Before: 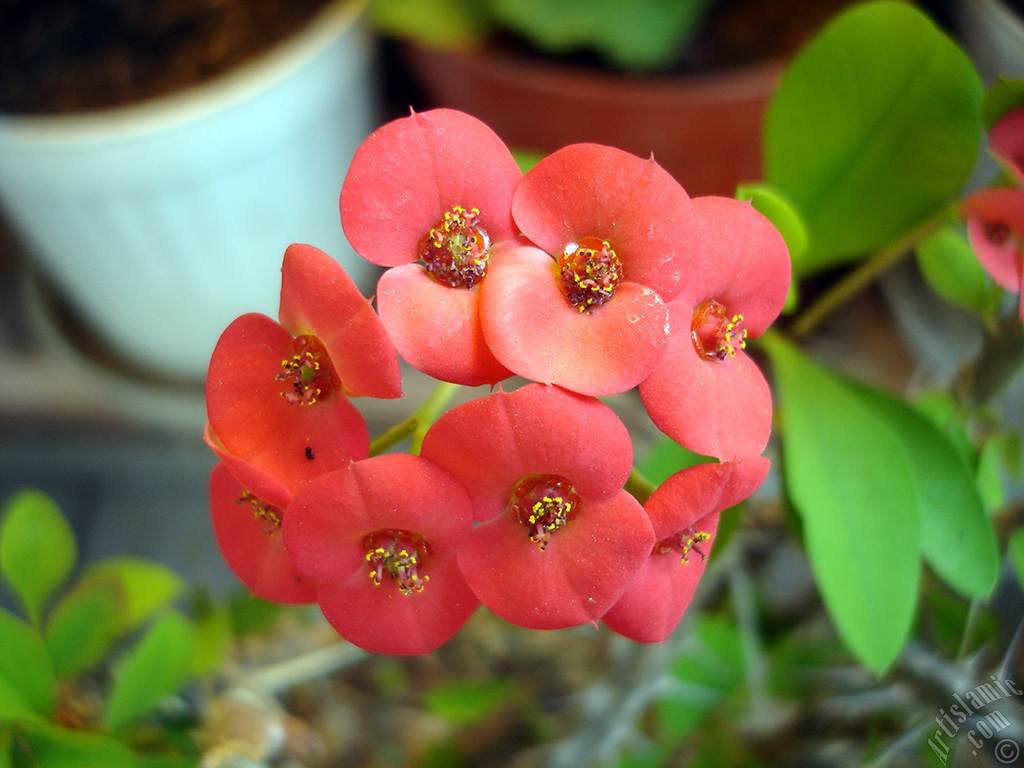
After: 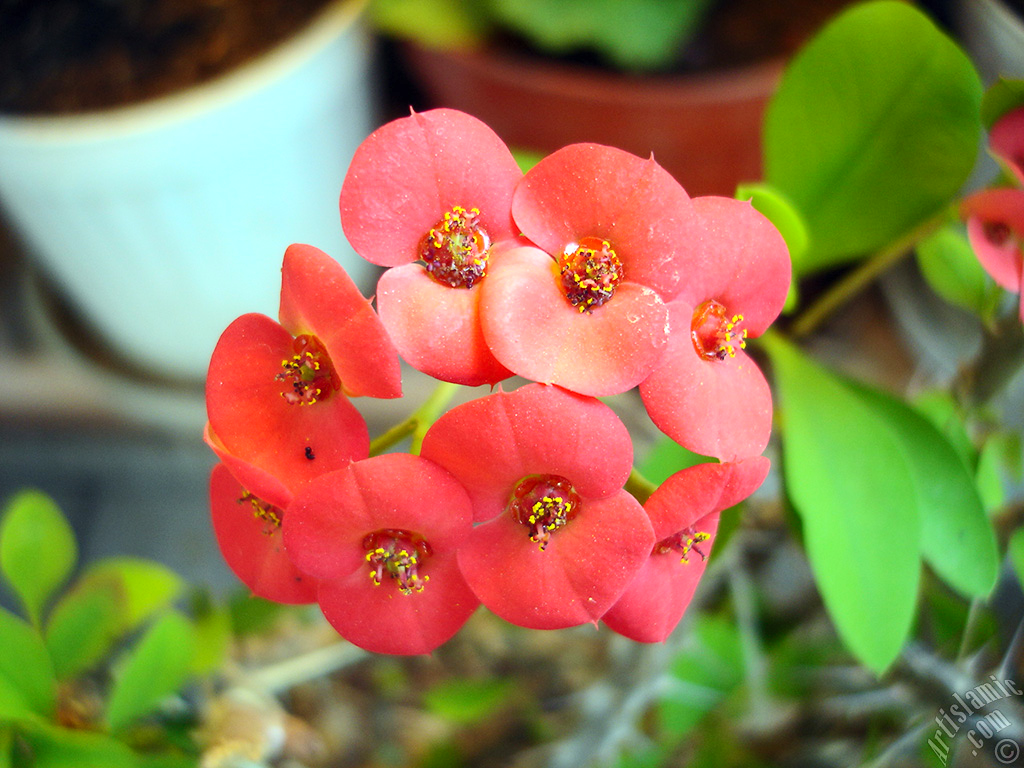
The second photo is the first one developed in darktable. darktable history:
contrast brightness saturation: contrast 0.202, brightness 0.151, saturation 0.148
